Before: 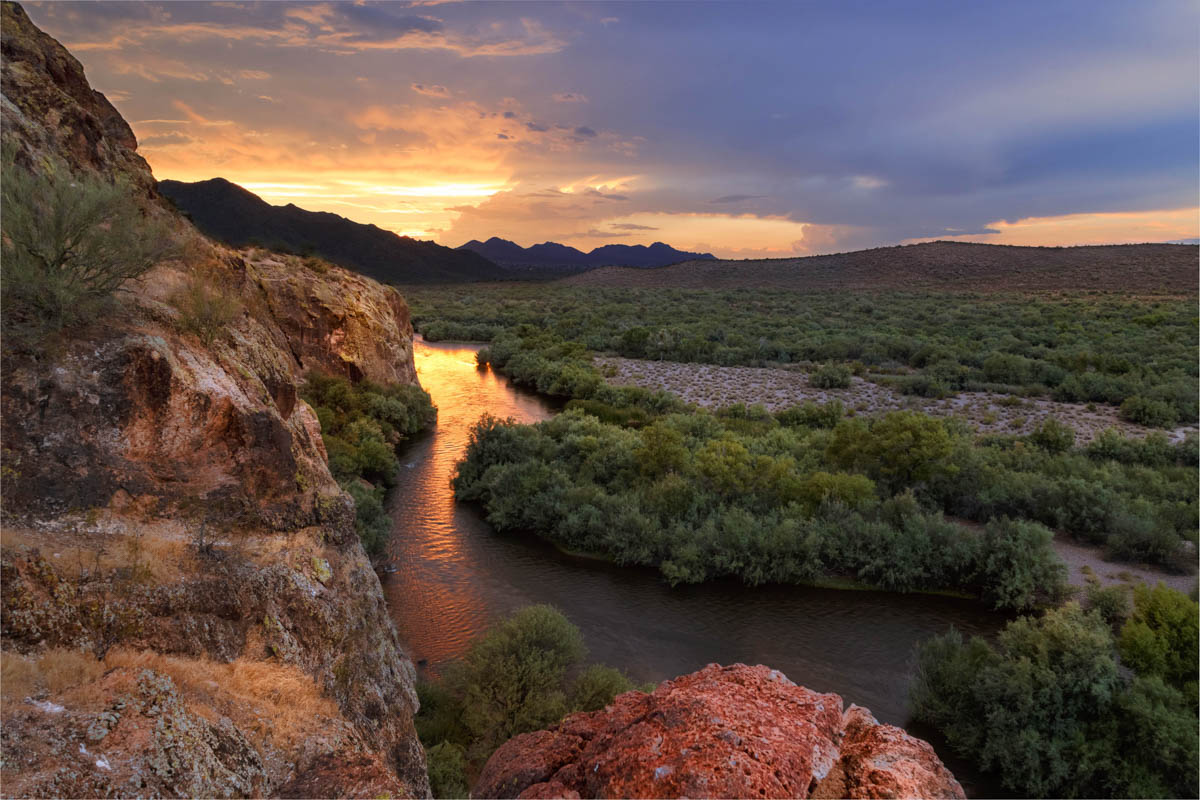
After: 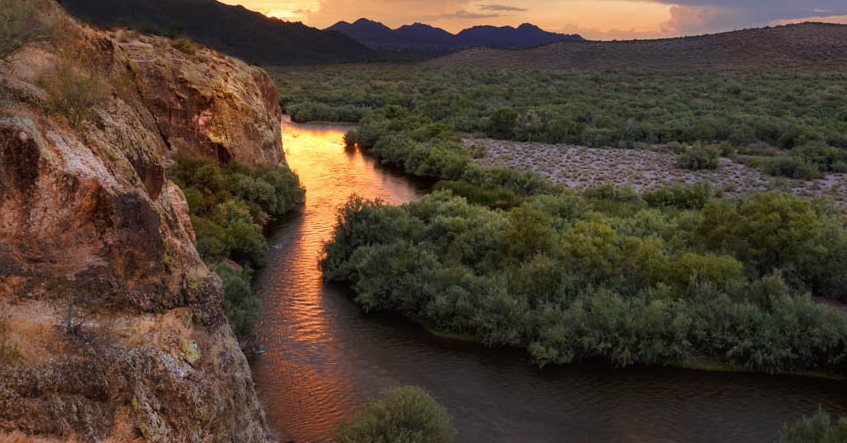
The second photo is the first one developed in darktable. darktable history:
crop: left 11.05%, top 27.44%, right 18.289%, bottom 17.13%
